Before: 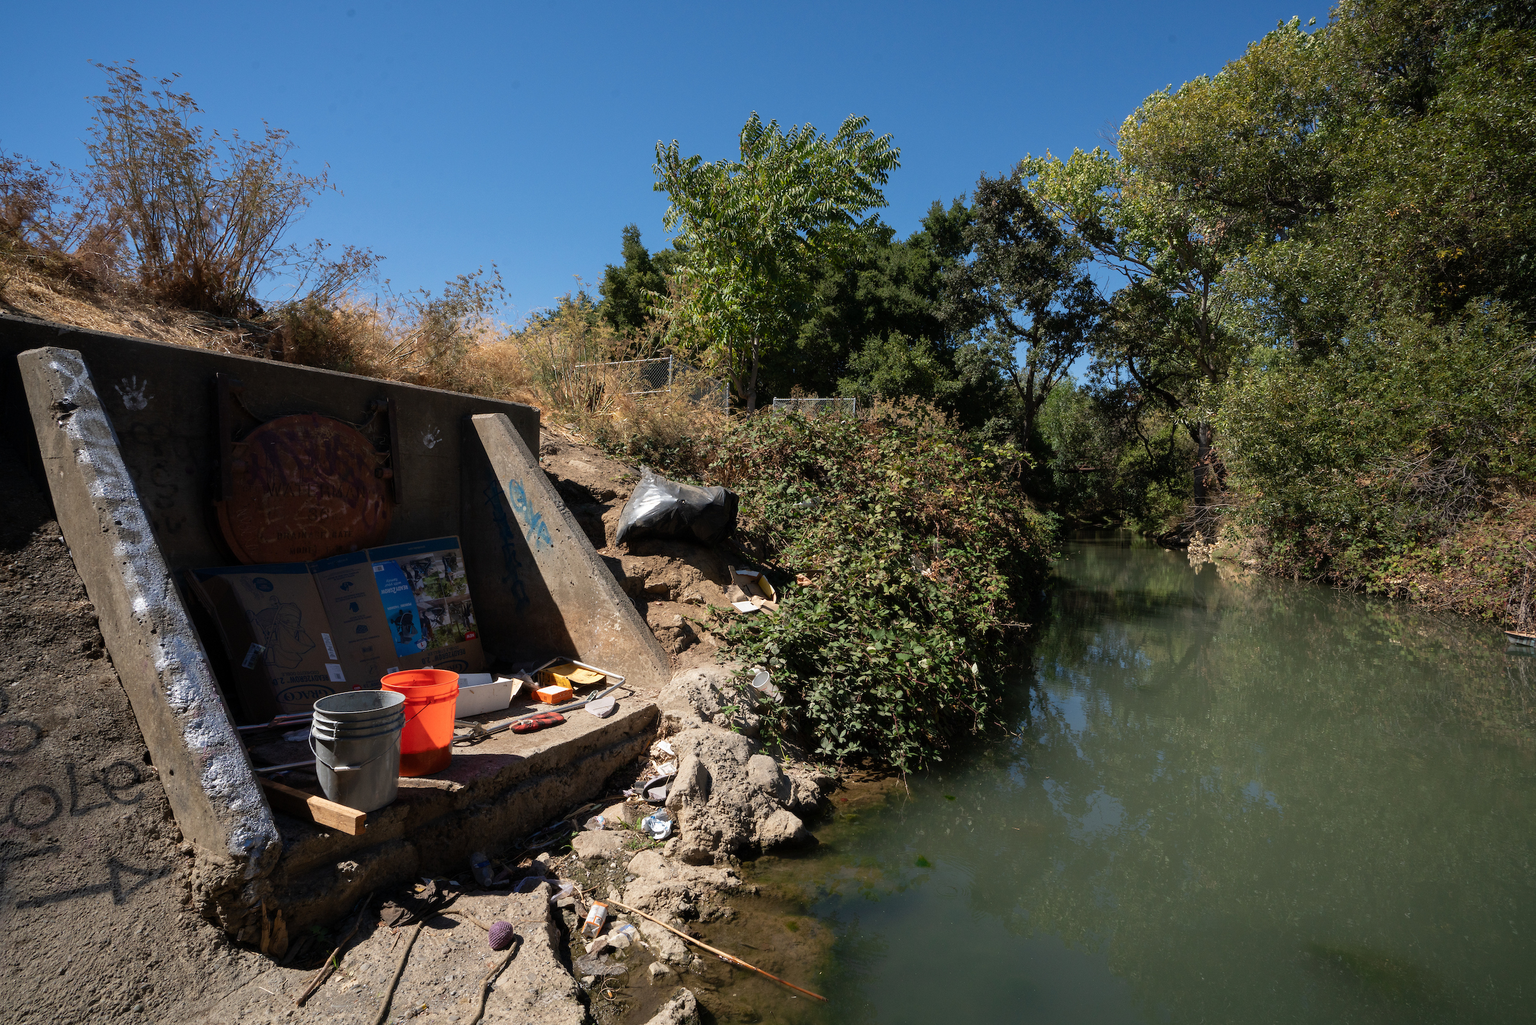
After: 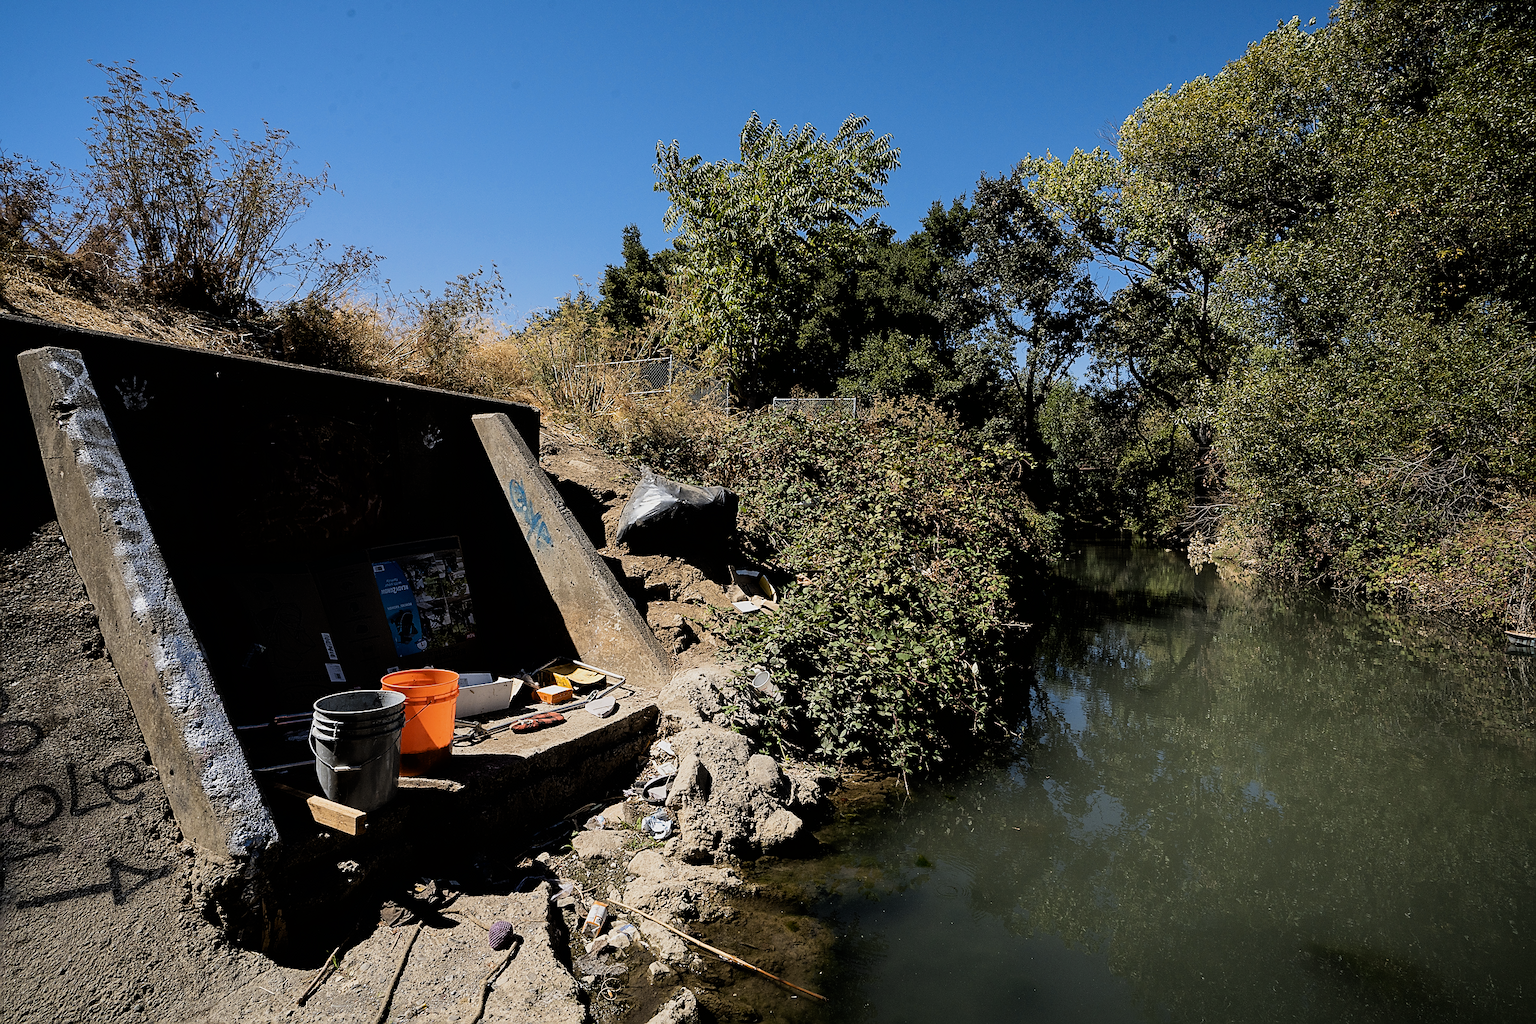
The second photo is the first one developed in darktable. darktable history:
sharpen: radius 1.4, amount 1.25, threshold 0.7
filmic rgb: black relative exposure -5 EV, hardness 2.88, contrast 1.4, highlights saturation mix -30%
color contrast: green-magenta contrast 0.8, blue-yellow contrast 1.1, unbound 0
